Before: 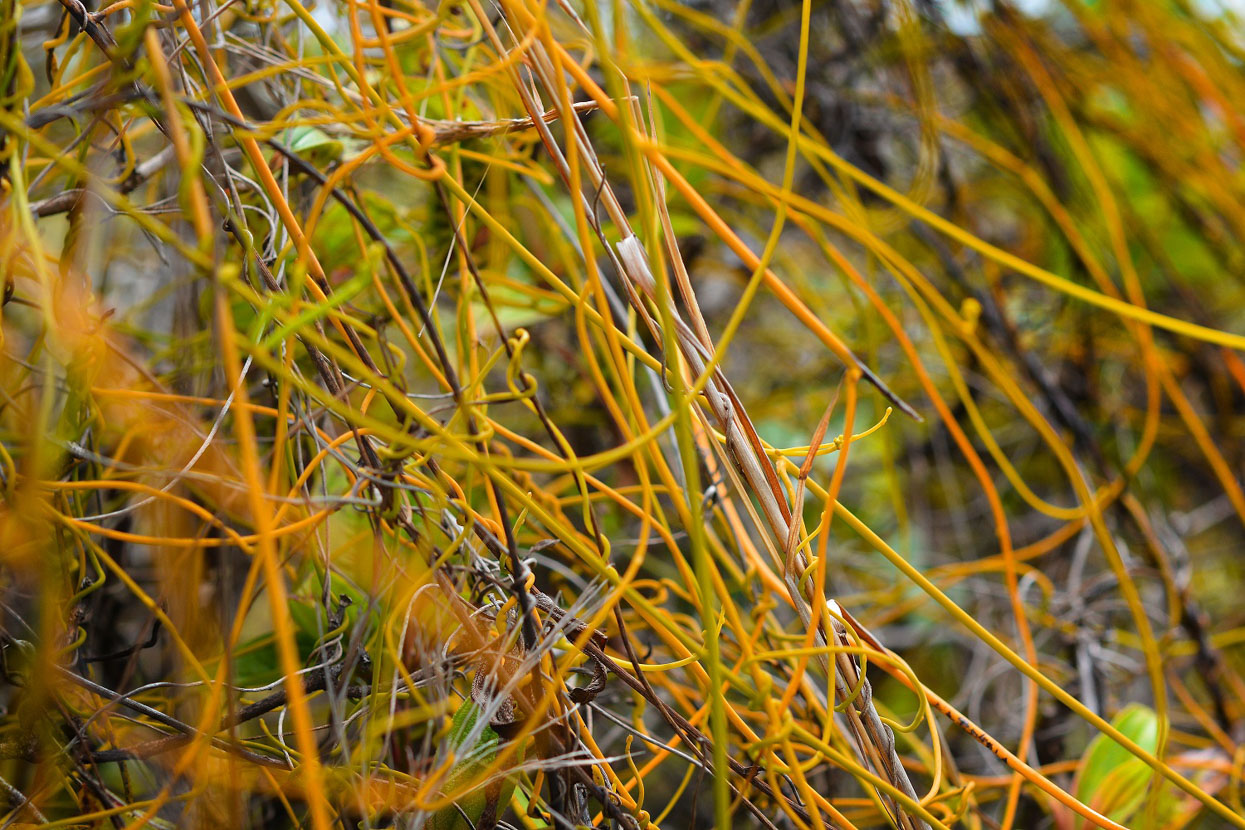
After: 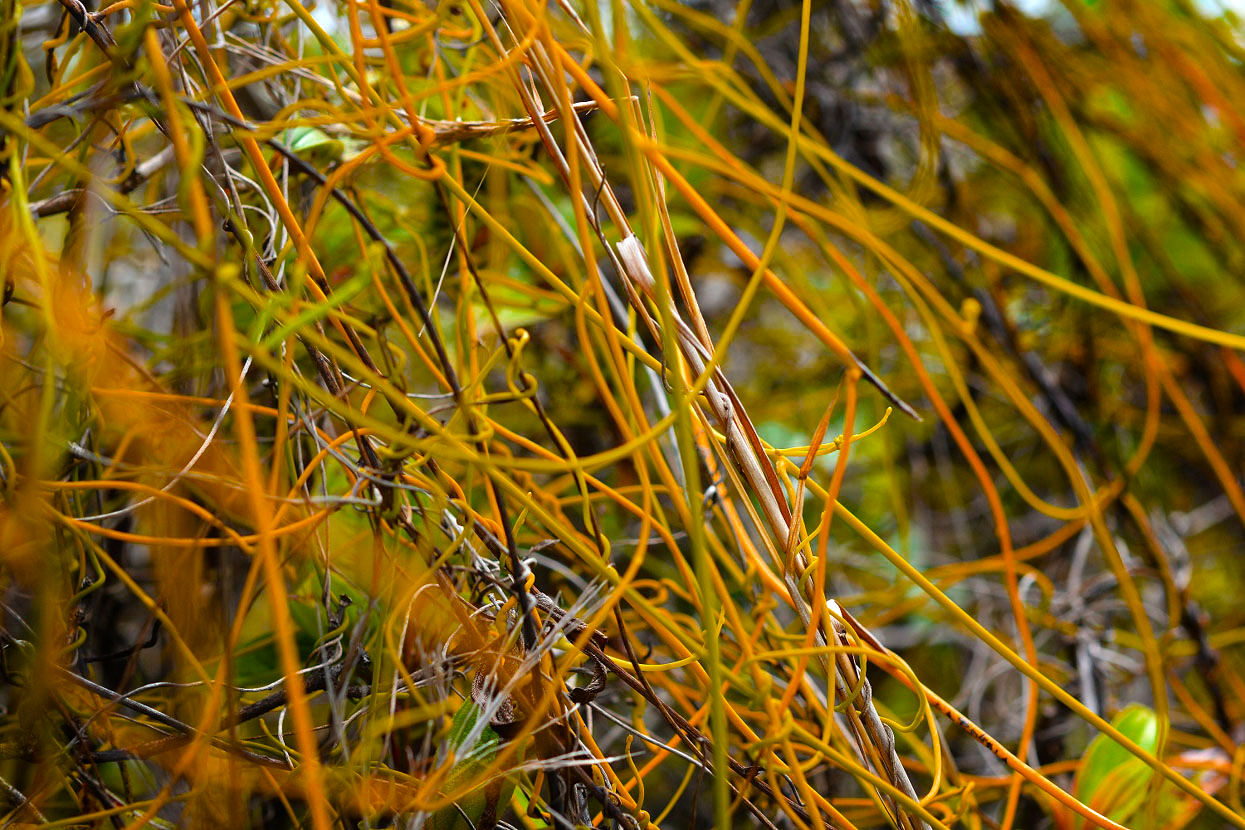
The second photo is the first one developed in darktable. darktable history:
color balance rgb: perceptual saturation grading › global saturation 19.542%, global vibrance 9.877%, contrast 15.593%, saturation formula JzAzBz (2021)
